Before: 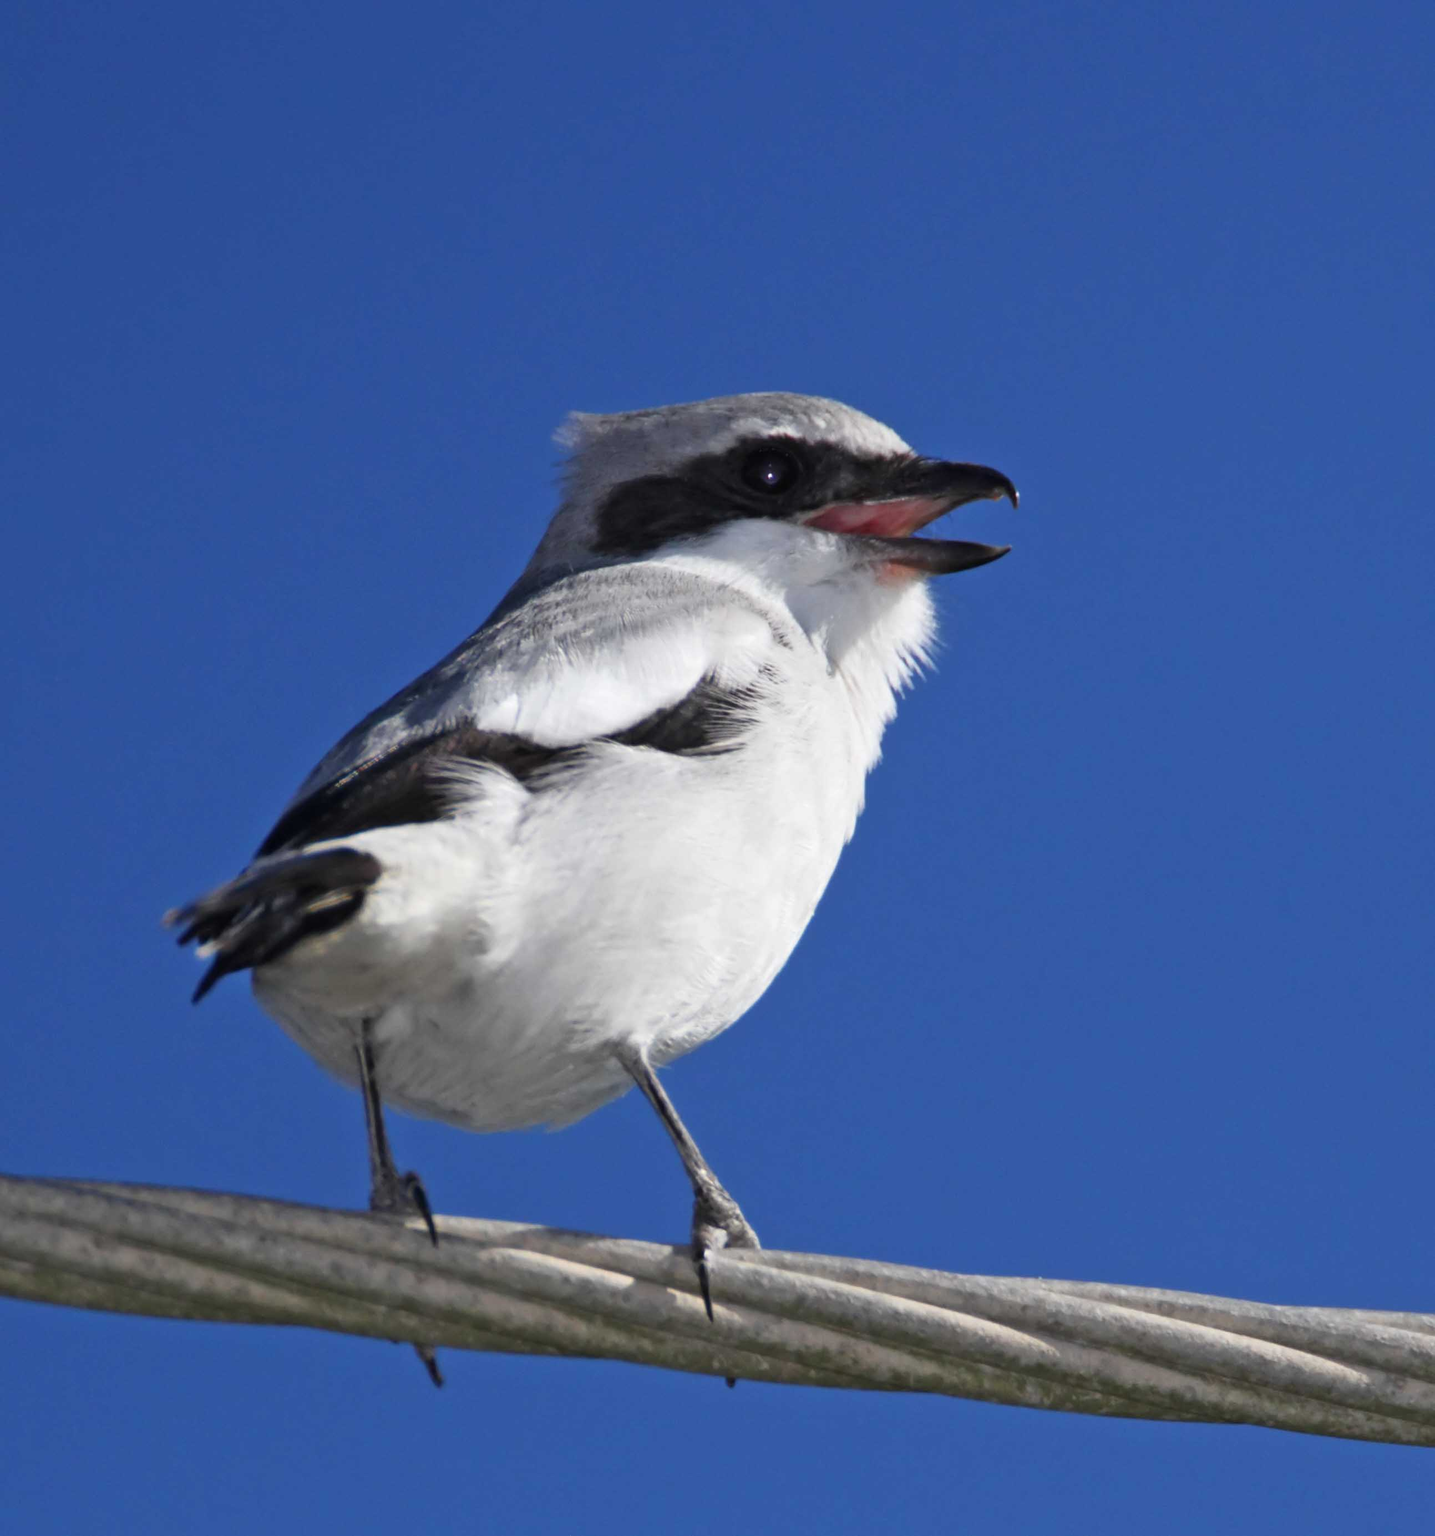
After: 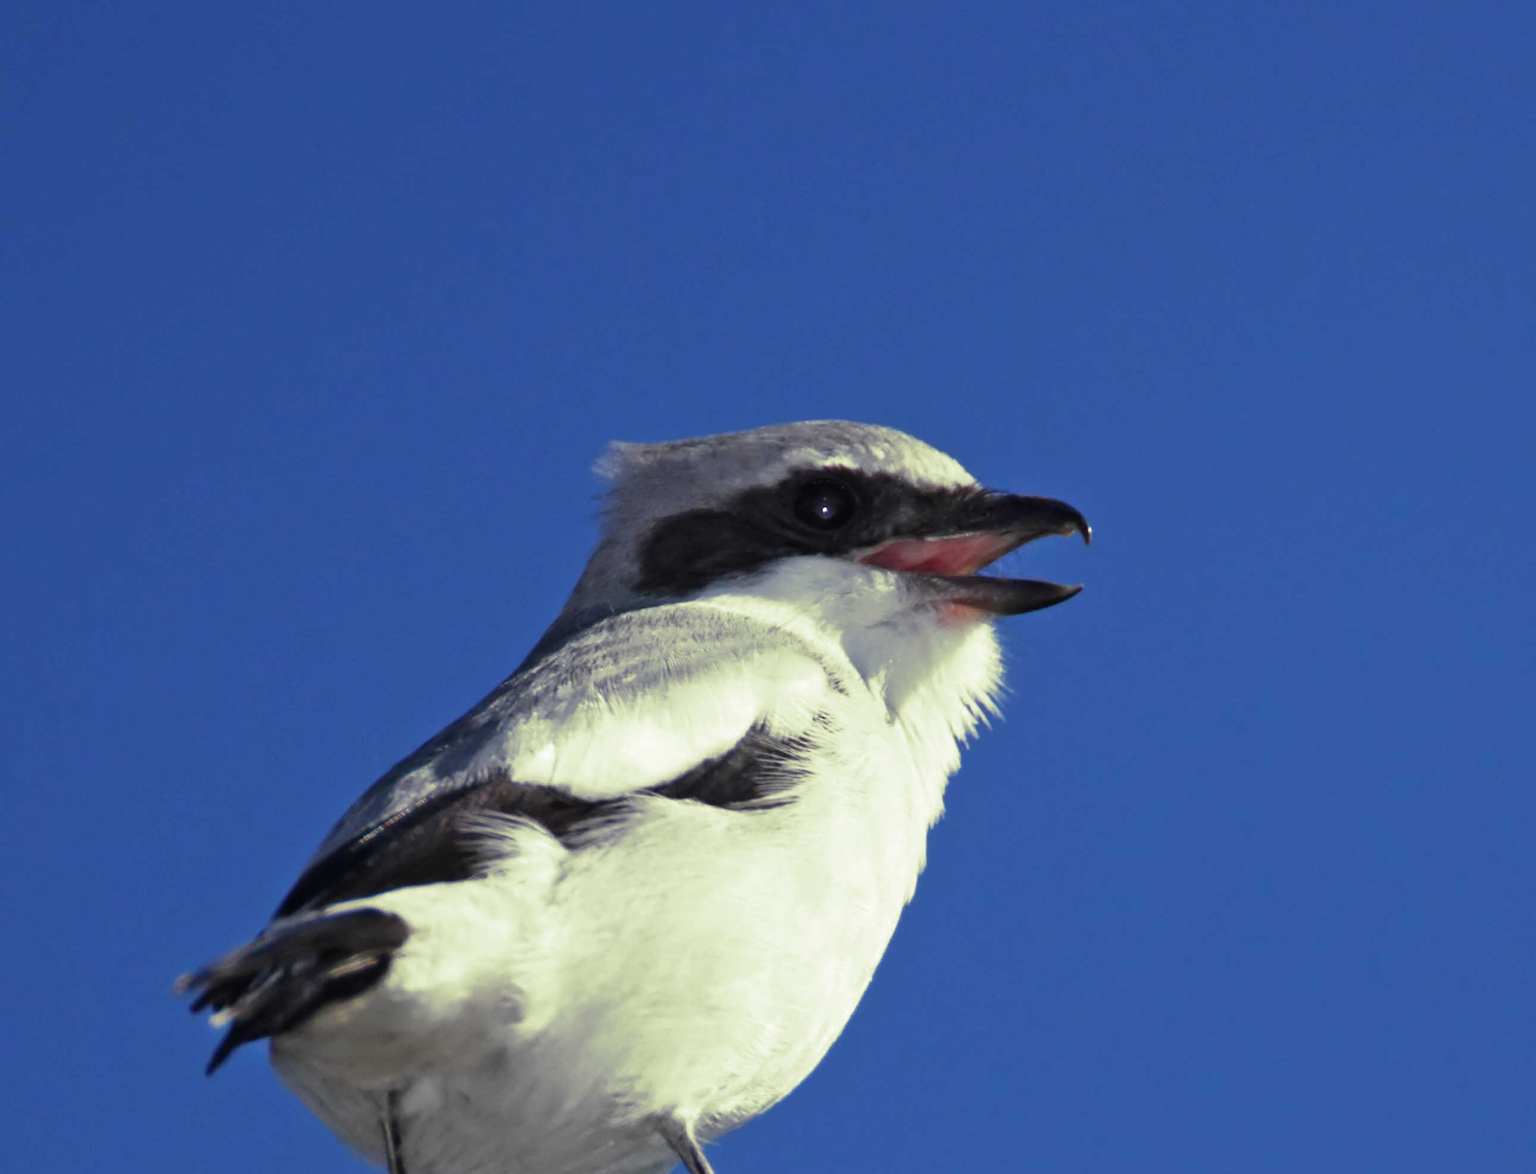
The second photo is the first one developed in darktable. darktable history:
crop: bottom 28.576%
split-toning: shadows › hue 290.82°, shadows › saturation 0.34, highlights › saturation 0.38, balance 0, compress 50%
